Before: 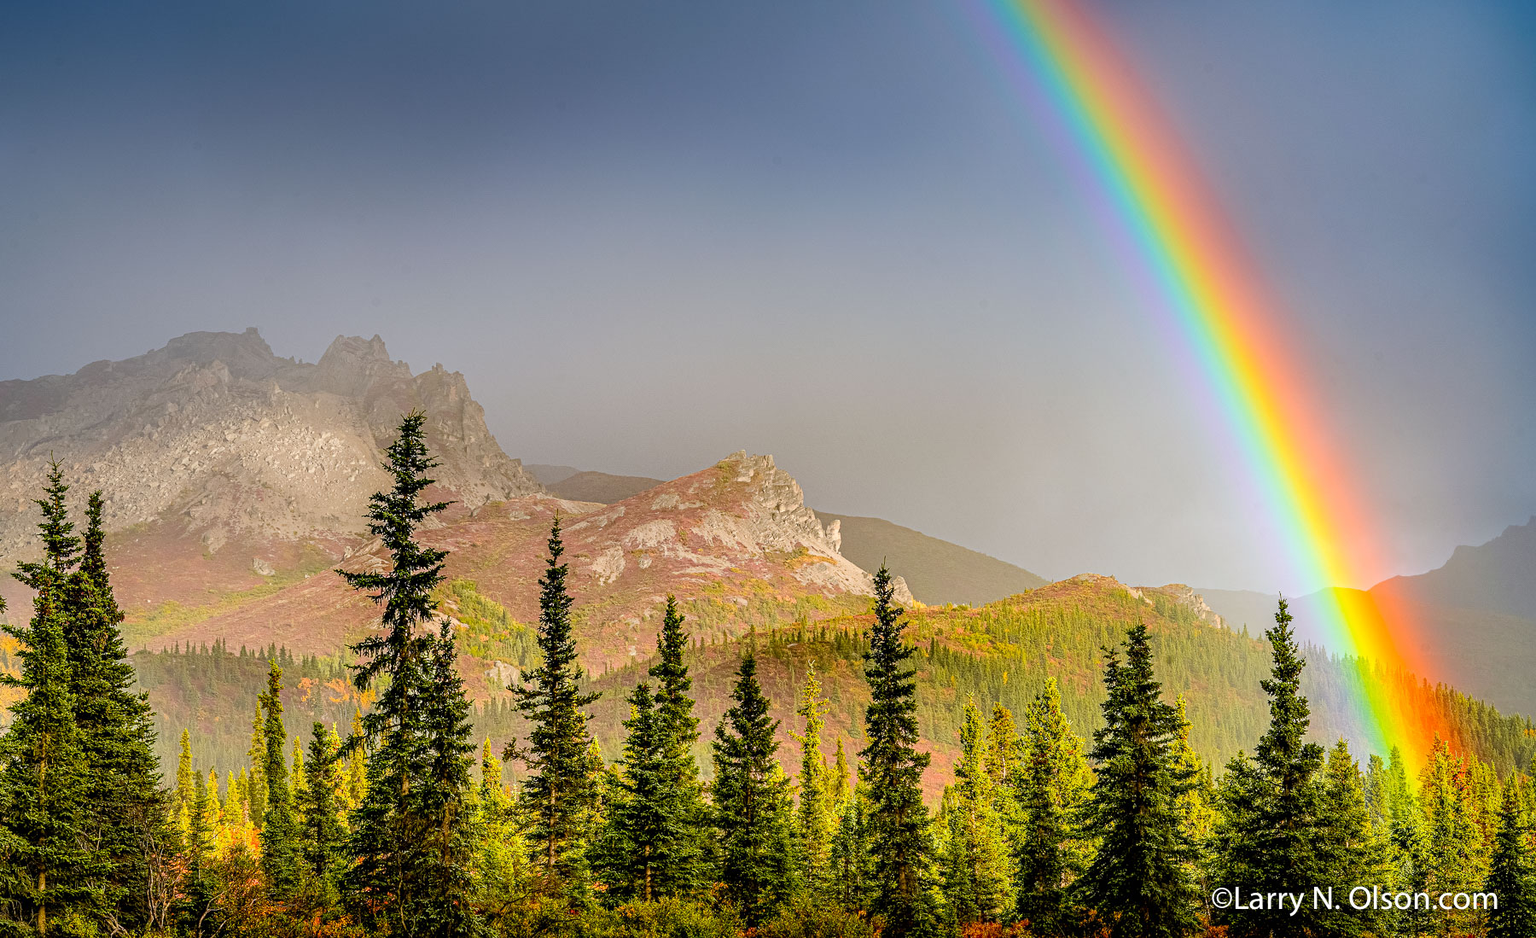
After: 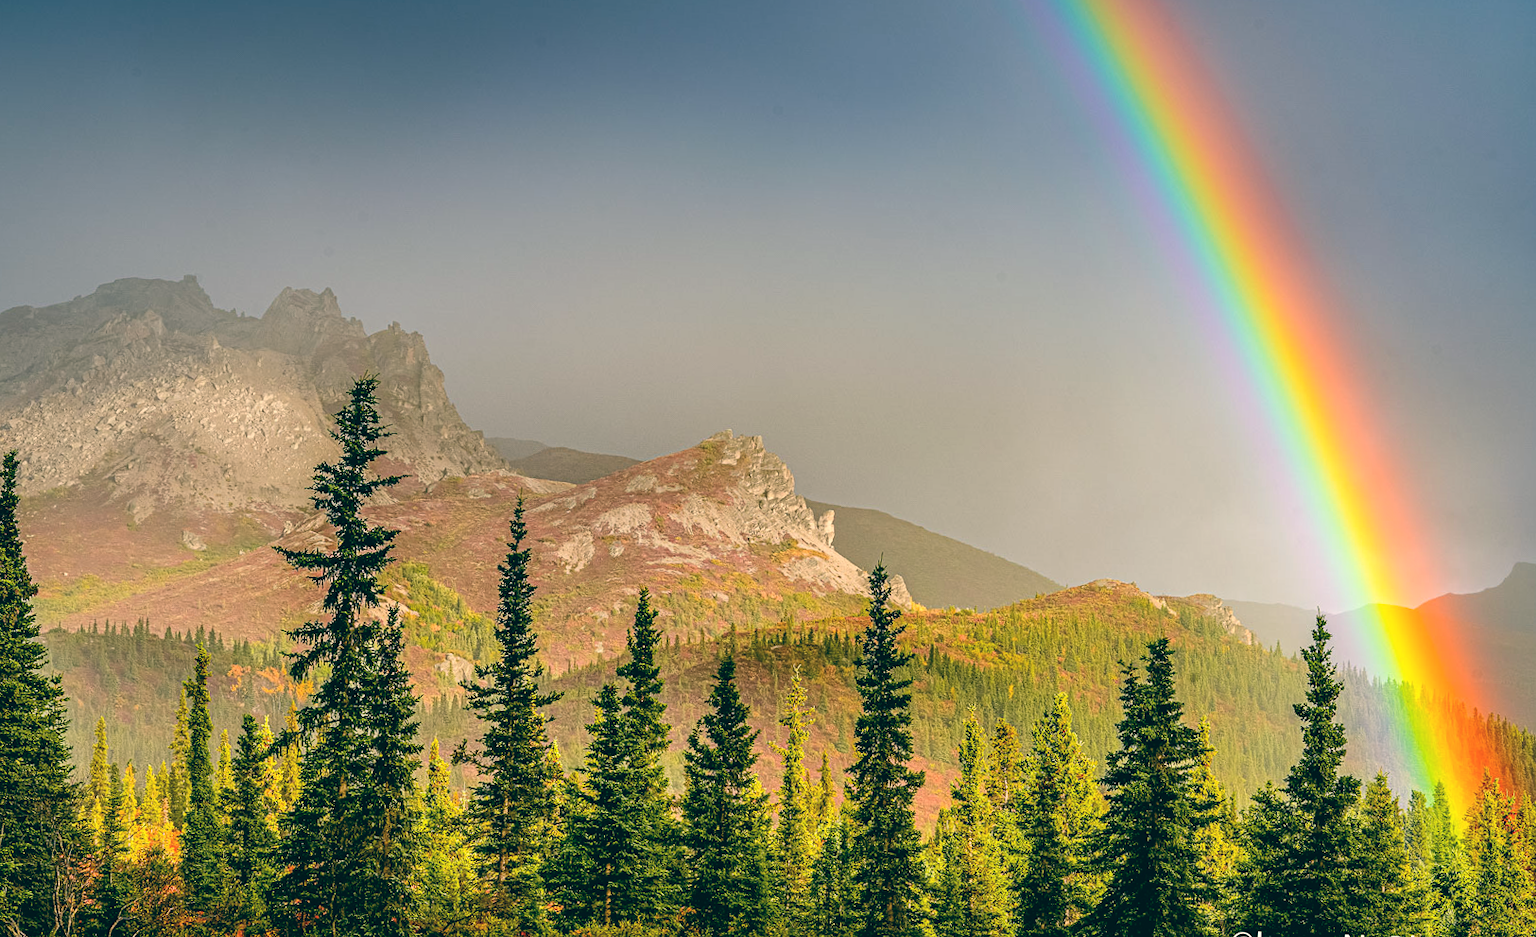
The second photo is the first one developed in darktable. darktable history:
color balance: lift [1.005, 0.99, 1.007, 1.01], gamma [1, 0.979, 1.011, 1.021], gain [0.923, 1.098, 1.025, 0.902], input saturation 90.45%, contrast 7.73%, output saturation 105.91%
crop and rotate: angle -1.96°, left 3.097%, top 4.154%, right 1.586%, bottom 0.529%
